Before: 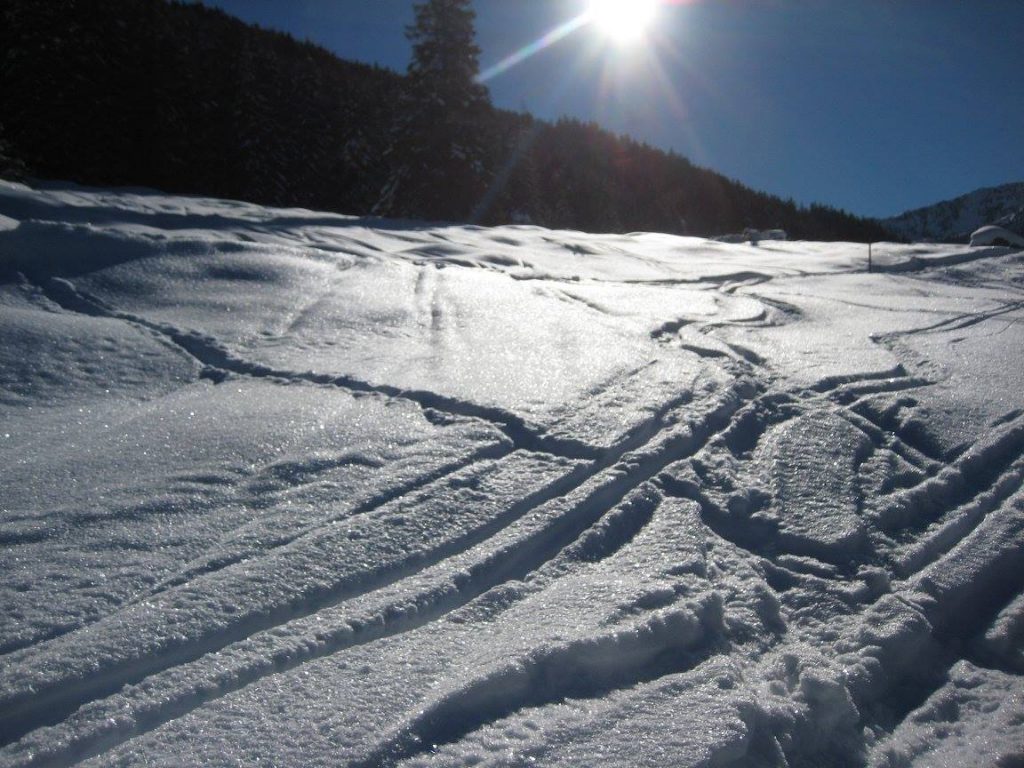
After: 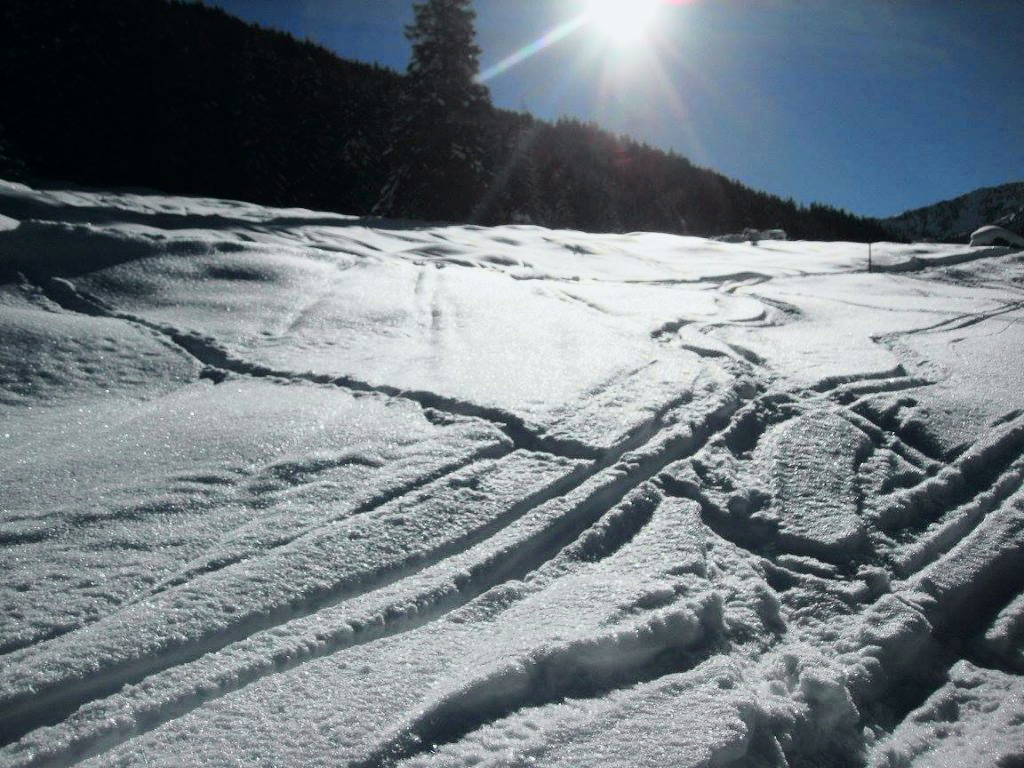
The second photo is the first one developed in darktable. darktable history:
velvia: on, module defaults
tone curve: curves: ch0 [(0, 0) (0.11, 0.061) (0.256, 0.259) (0.398, 0.494) (0.498, 0.611) (0.65, 0.757) (0.835, 0.883) (1, 0.961)]; ch1 [(0, 0) (0.346, 0.307) (0.408, 0.369) (0.453, 0.457) (0.482, 0.479) (0.502, 0.498) (0.521, 0.51) (0.553, 0.554) (0.618, 0.65) (0.693, 0.727) (1, 1)]; ch2 [(0, 0) (0.366, 0.337) (0.434, 0.46) (0.485, 0.494) (0.5, 0.494) (0.511, 0.508) (0.537, 0.55) (0.579, 0.599) (0.621, 0.693) (1, 1)], color space Lab, independent channels, preserve colors none
